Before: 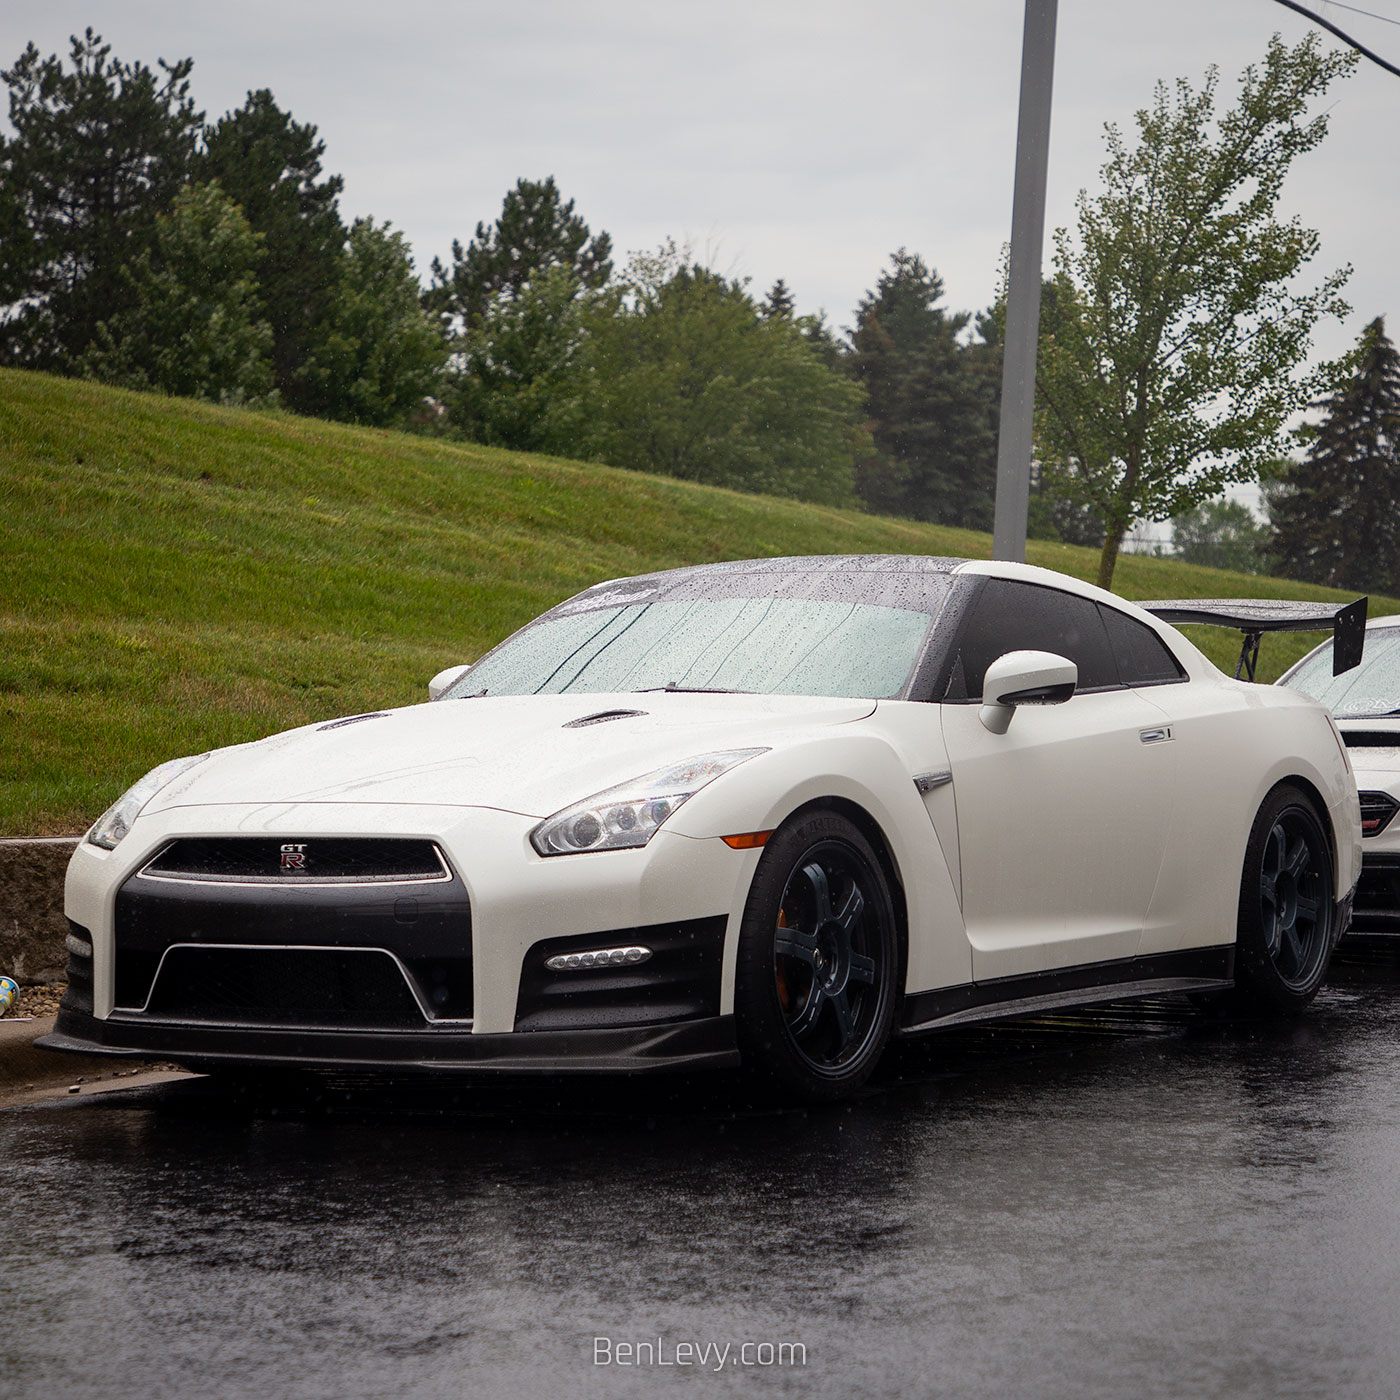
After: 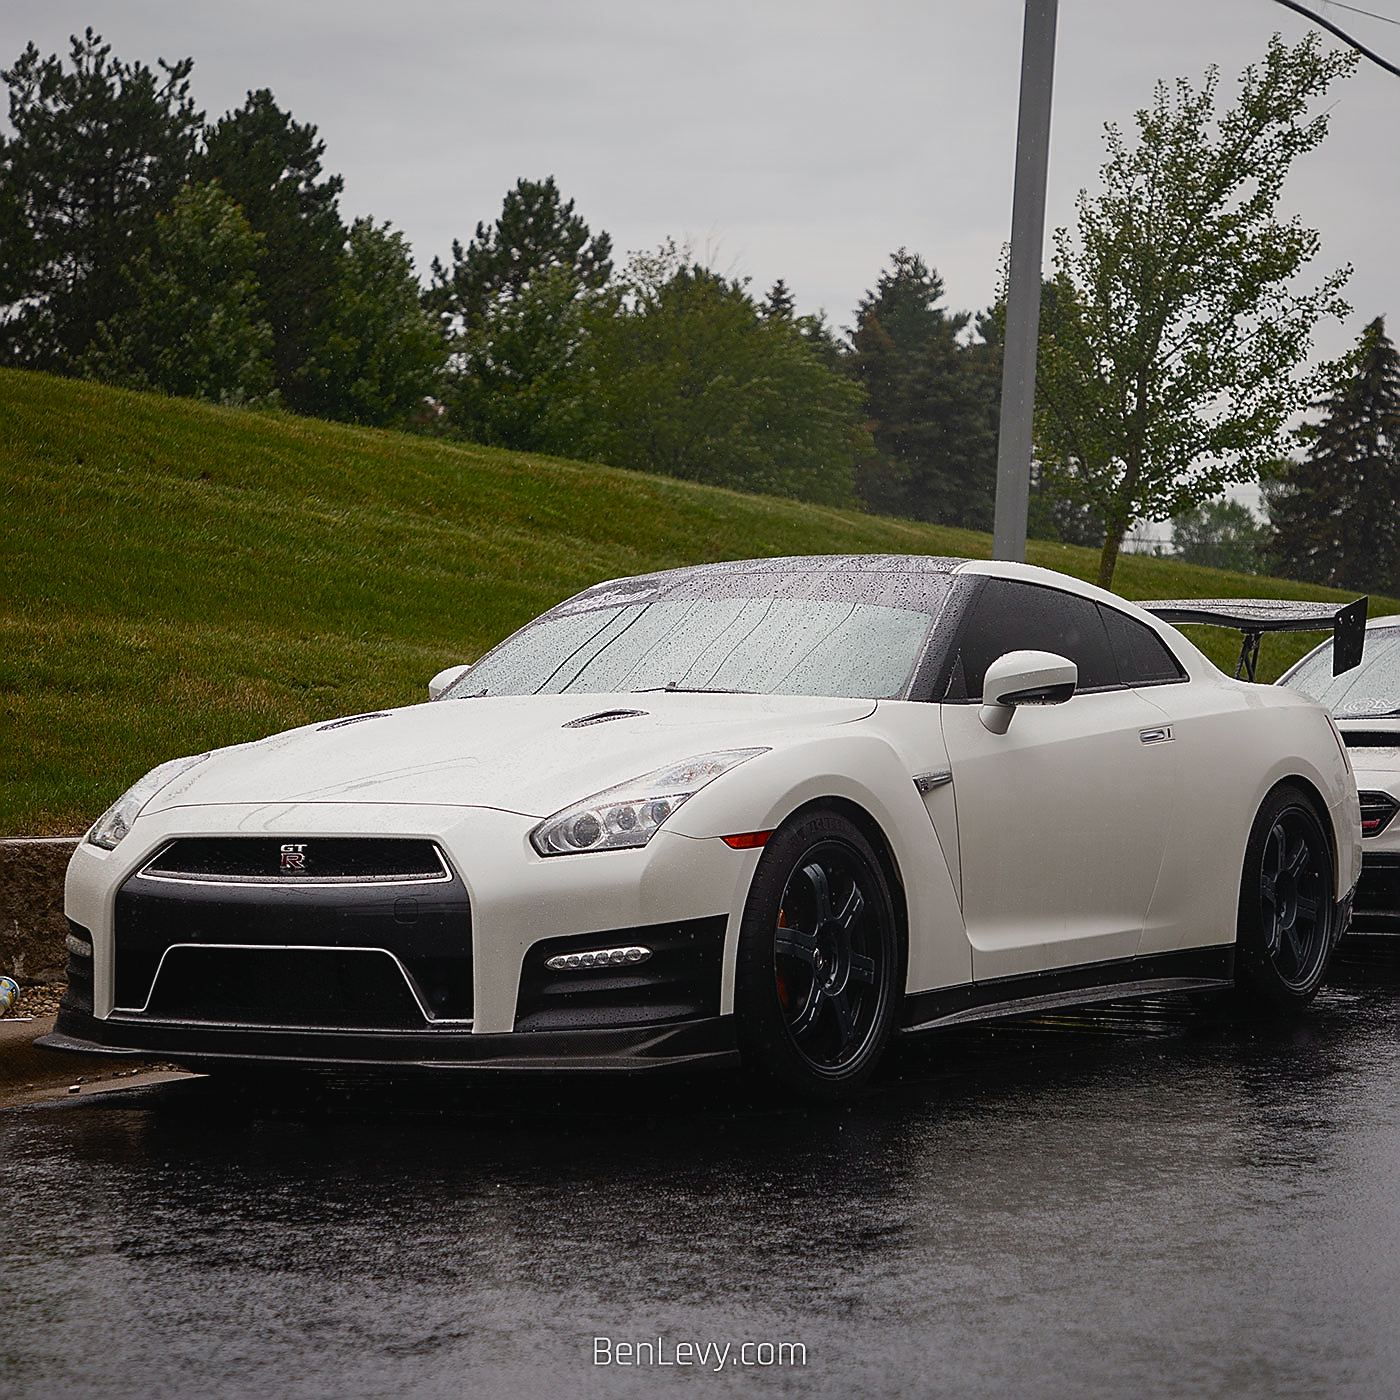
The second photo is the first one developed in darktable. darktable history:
color zones: curves: ch0 [(0, 0.48) (0.209, 0.398) (0.305, 0.332) (0.429, 0.493) (0.571, 0.5) (0.714, 0.5) (0.857, 0.5) (1, 0.48)]; ch1 [(0, 0.633) (0.143, 0.586) (0.286, 0.489) (0.429, 0.448) (0.571, 0.31) (0.714, 0.335) (0.857, 0.492) (1, 0.633)]; ch2 [(0, 0.448) (0.143, 0.498) (0.286, 0.5) (0.429, 0.5) (0.571, 0.5) (0.714, 0.5) (0.857, 0.5) (1, 0.448)]
sharpen: radius 1.4, amount 1.25, threshold 0.7
color balance rgb: shadows lift › luminance -10%, shadows lift › chroma 1%, shadows lift › hue 113°, power › luminance -15%, highlights gain › chroma 0.2%, highlights gain › hue 333°, global offset › luminance 0.5%, perceptual saturation grading › global saturation 20%, perceptual saturation grading › highlights -50%, perceptual saturation grading › shadows 25%, contrast -10%
